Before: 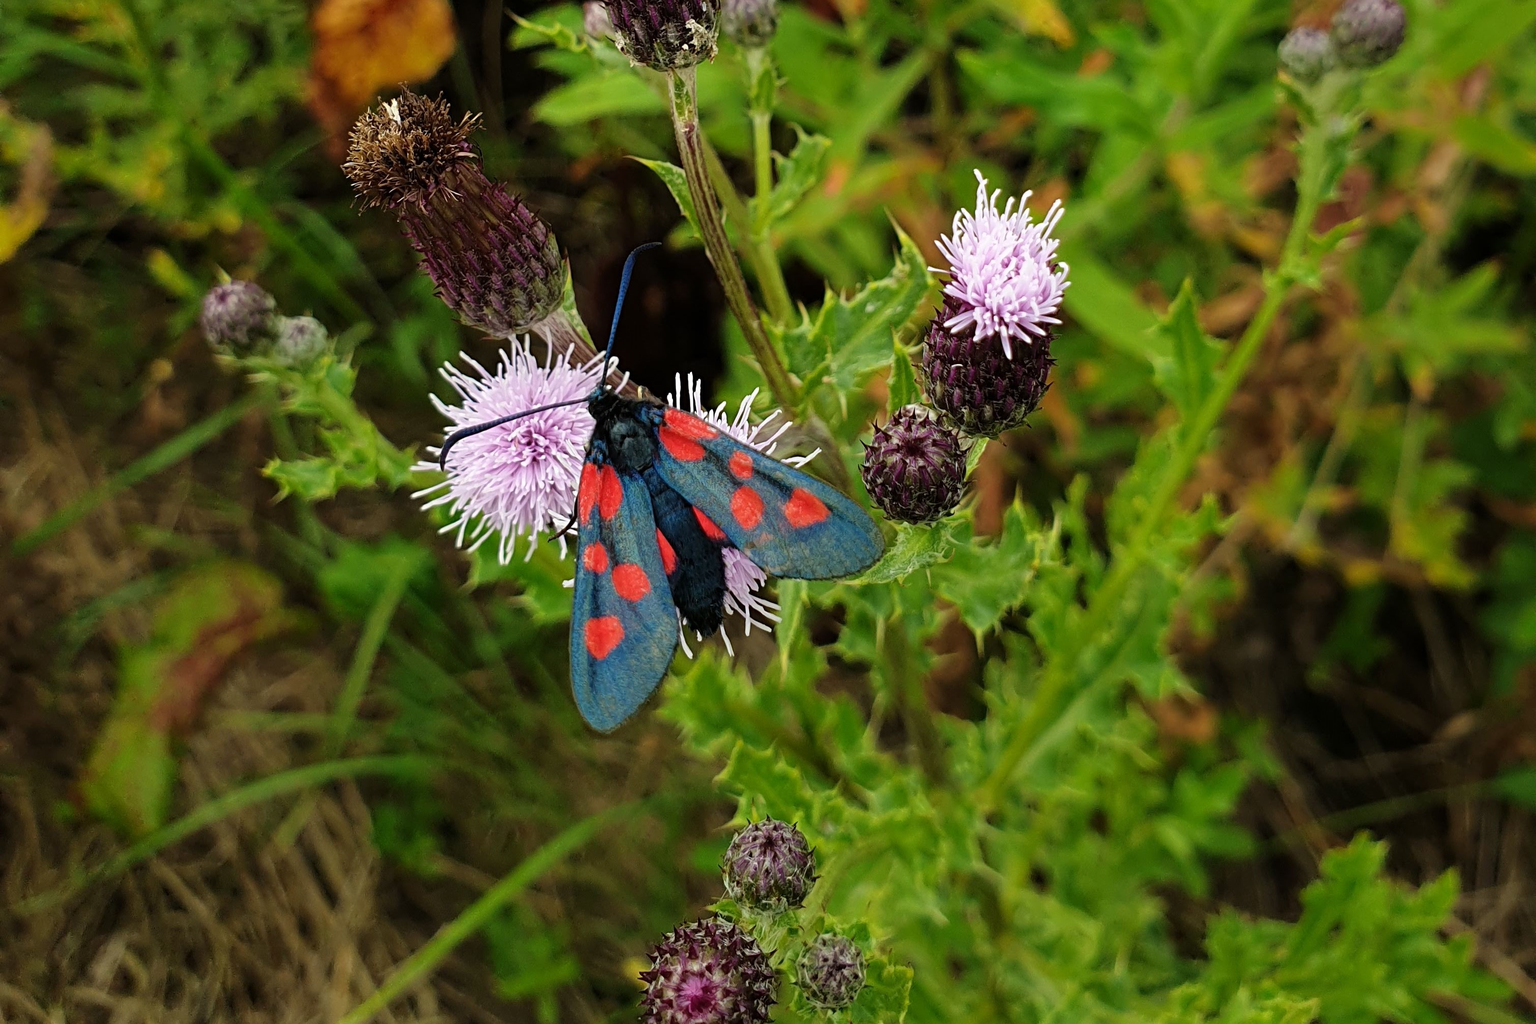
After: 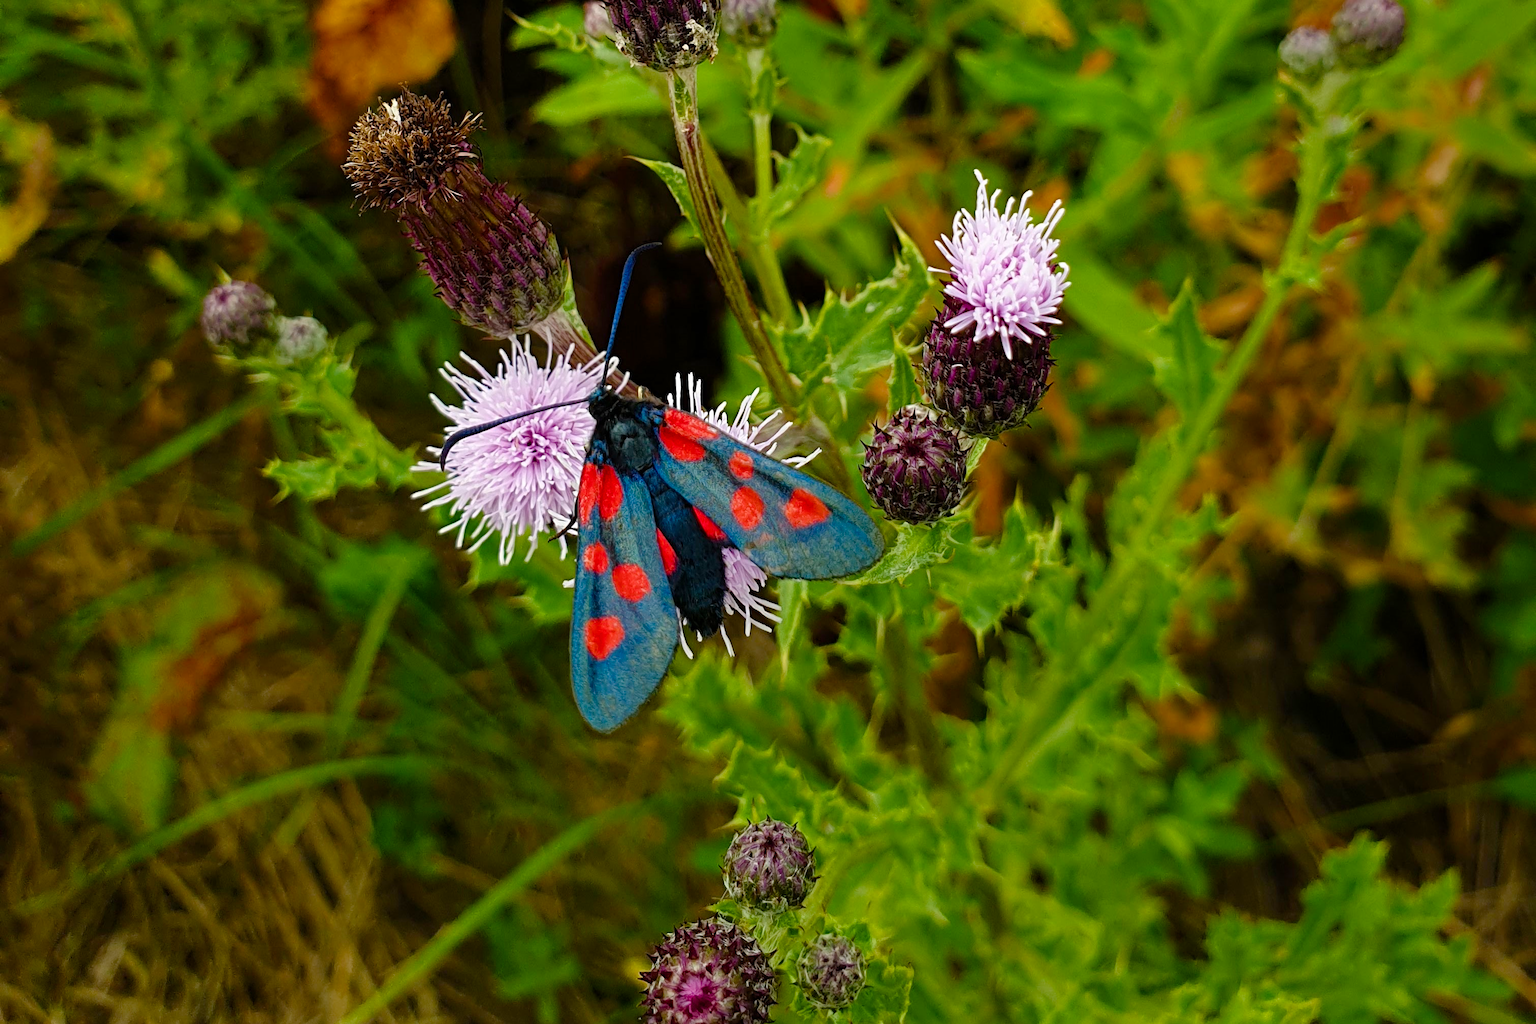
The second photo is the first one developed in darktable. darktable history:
color balance rgb: perceptual saturation grading › global saturation 20%, perceptual saturation grading › highlights -25.682%, perceptual saturation grading › shadows 50.48%
